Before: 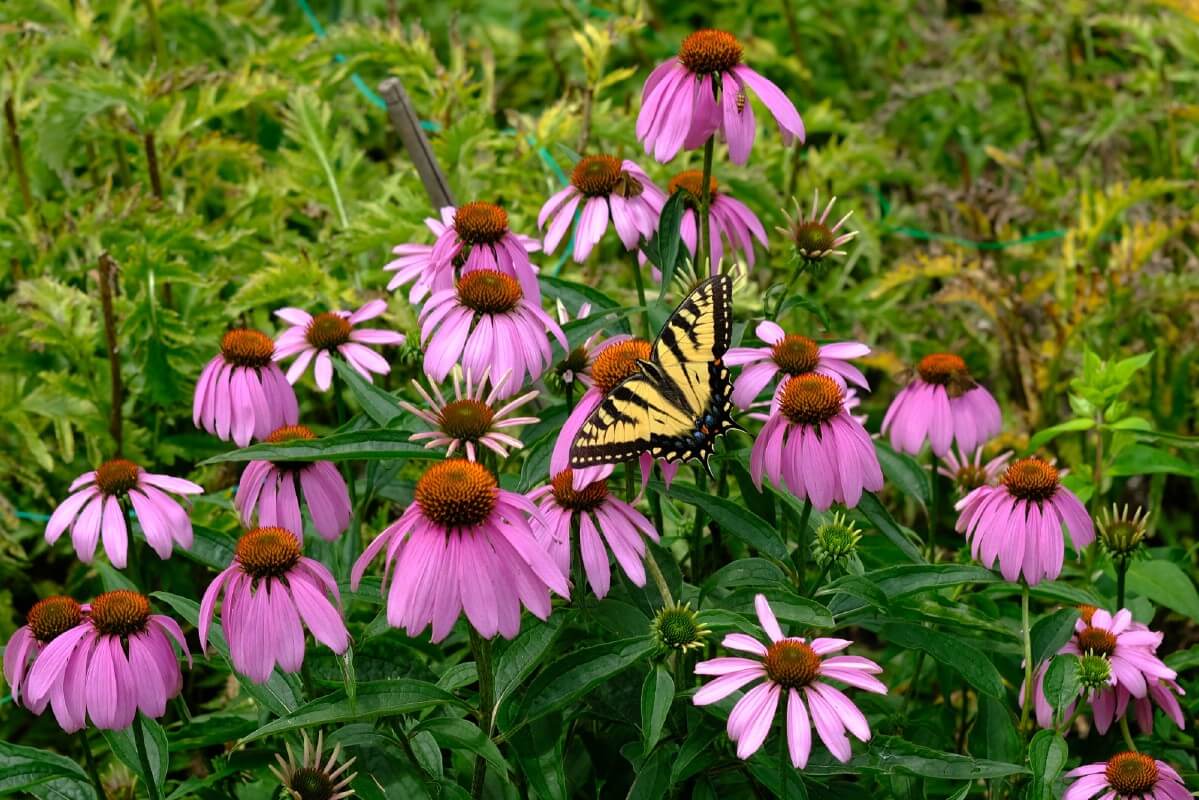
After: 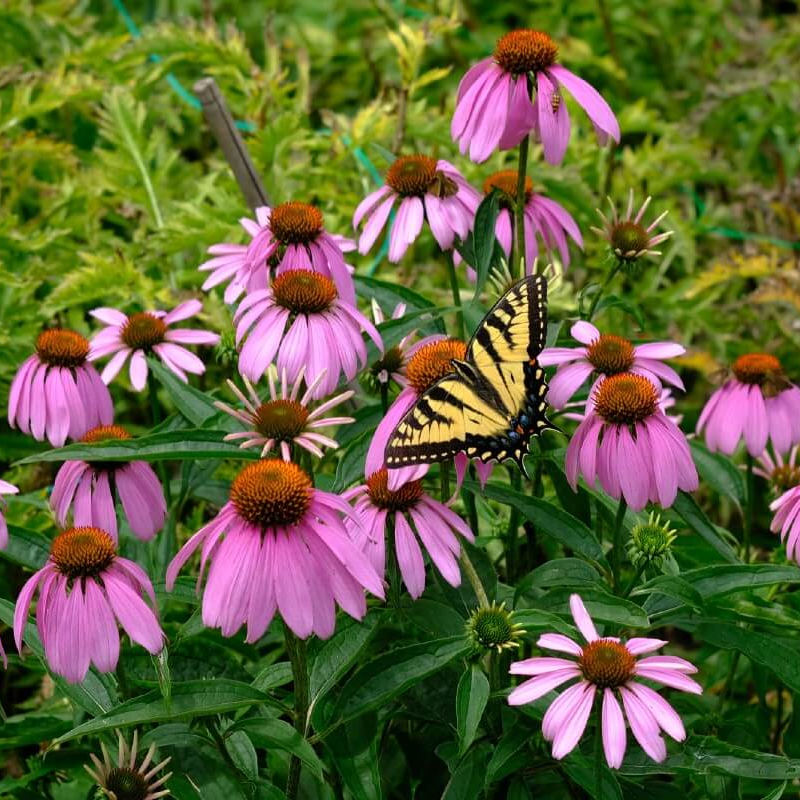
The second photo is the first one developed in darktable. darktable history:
crop: left 15.43%, right 17.793%
